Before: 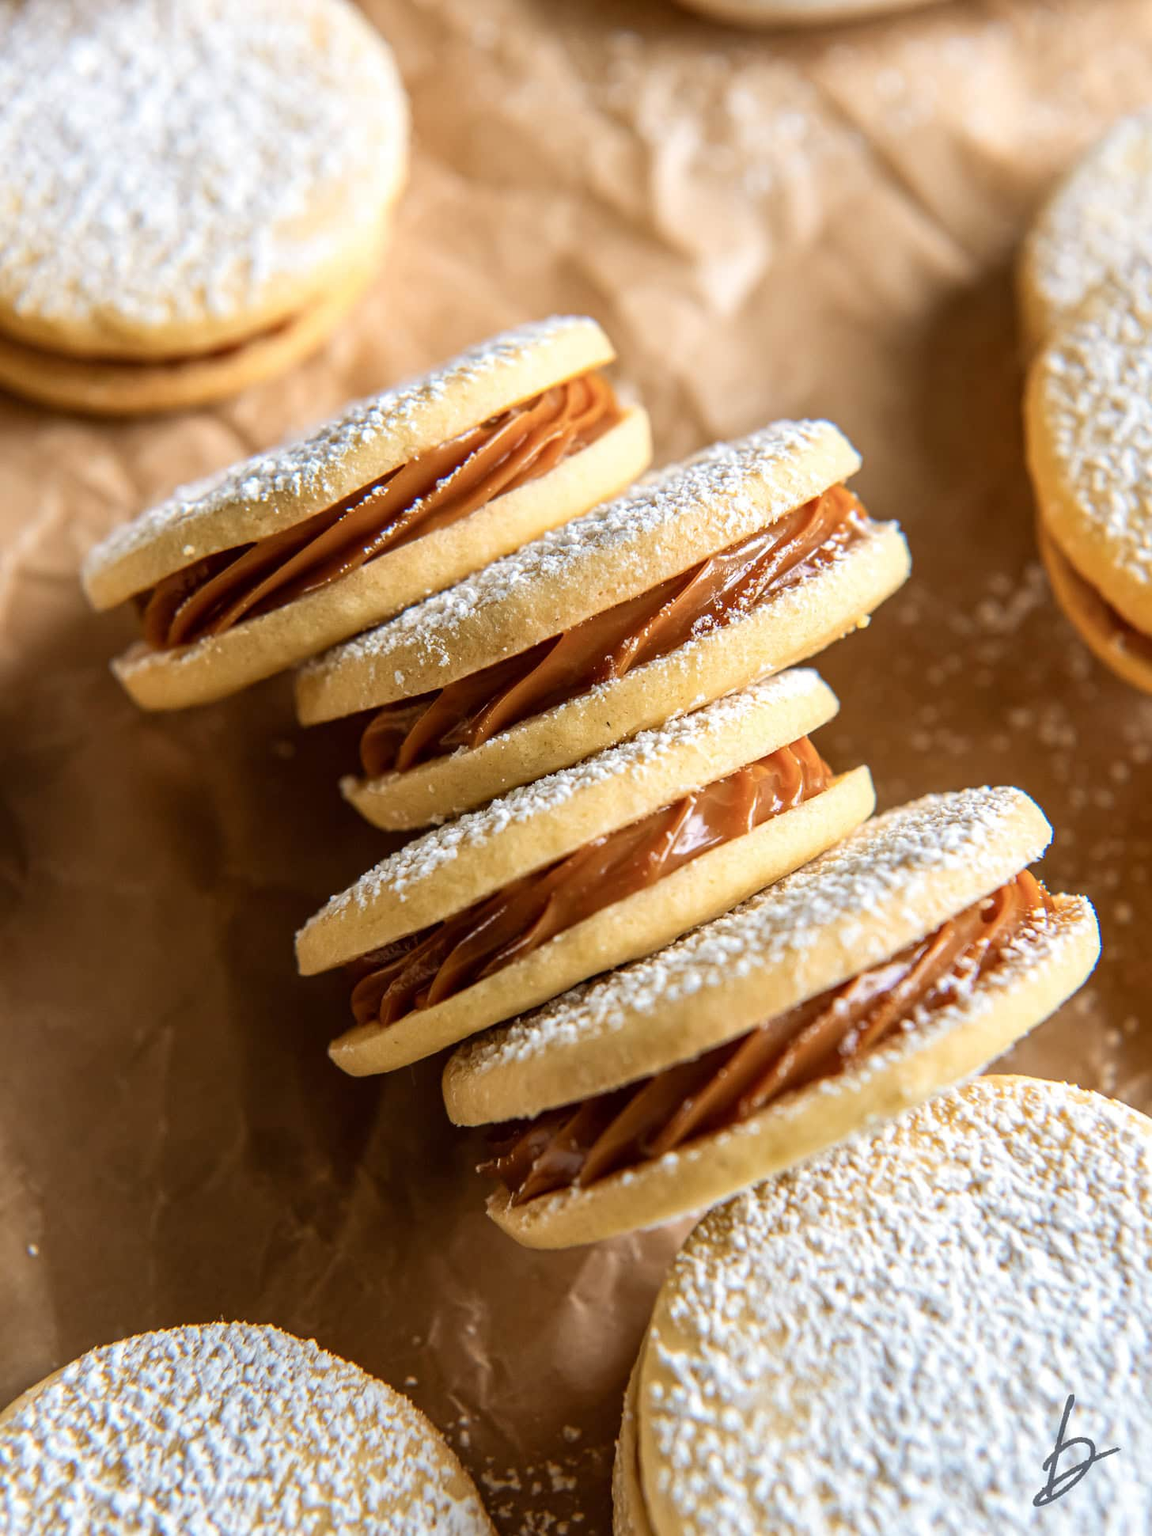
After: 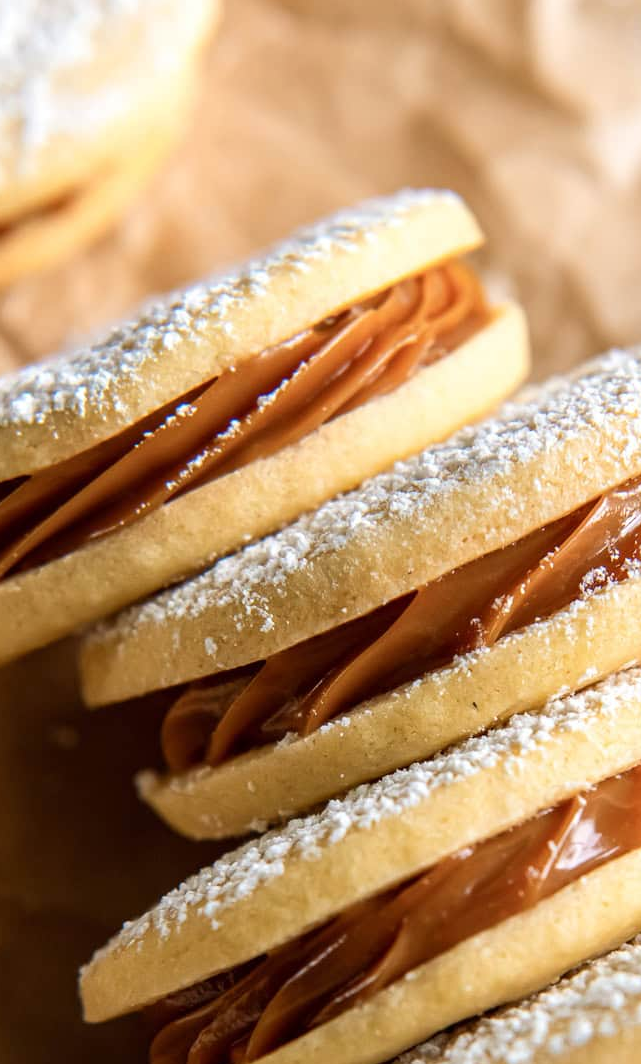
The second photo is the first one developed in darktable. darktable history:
crop: left 20.248%, top 10.86%, right 35.675%, bottom 34.321%
tone equalizer: on, module defaults
